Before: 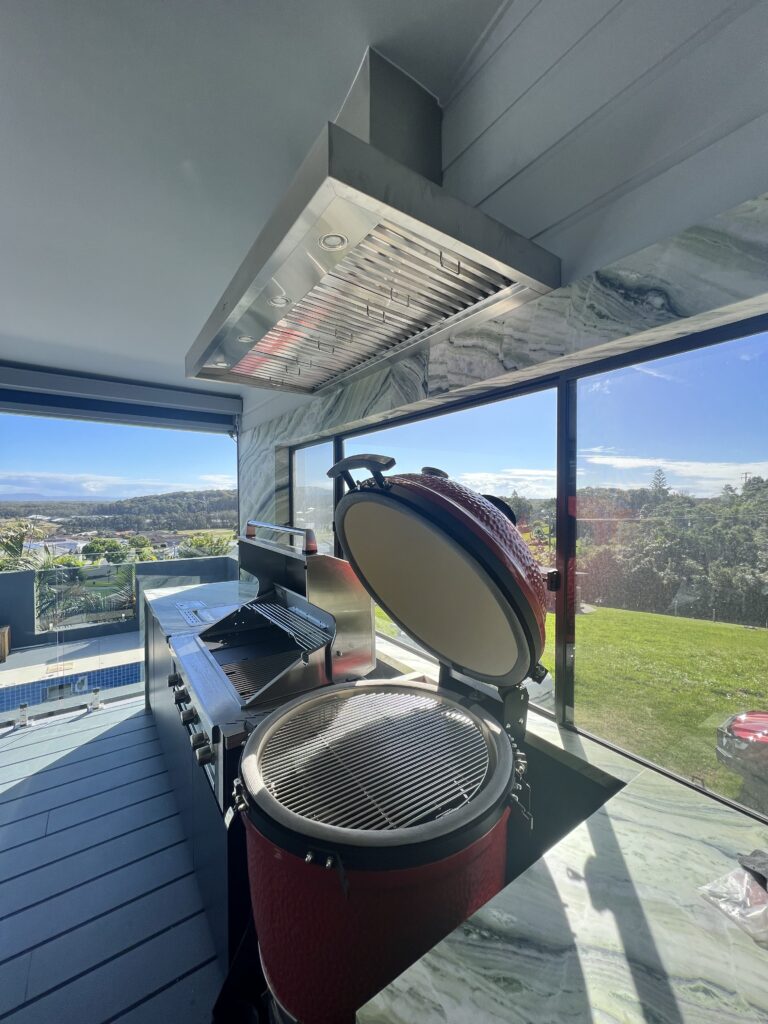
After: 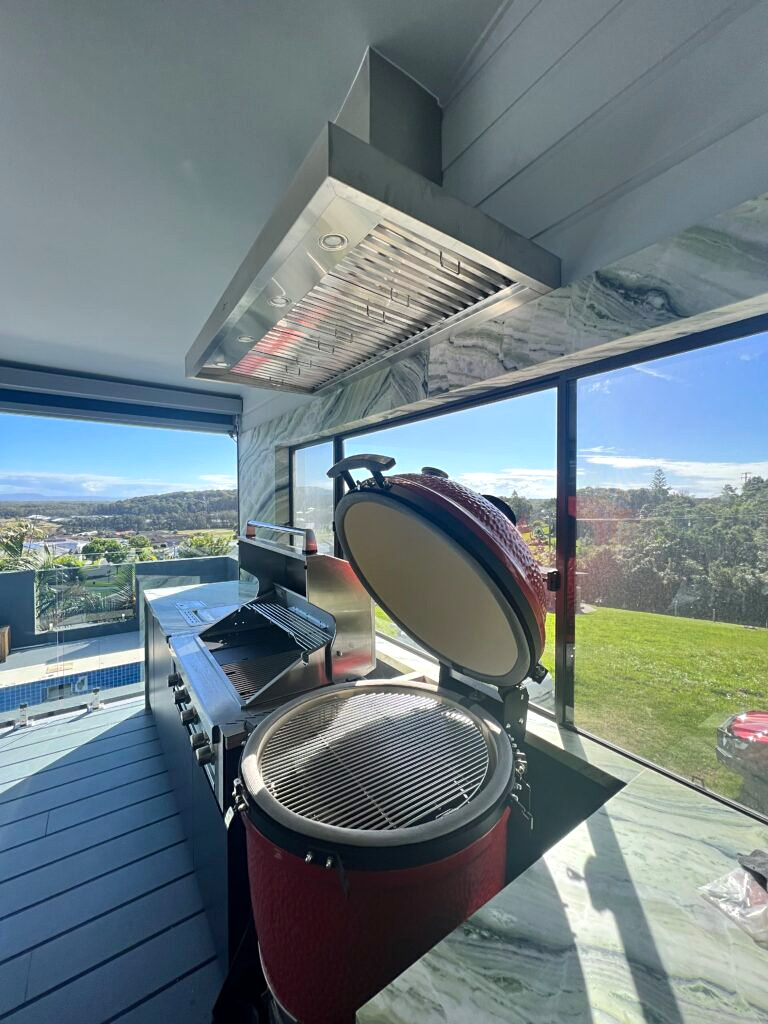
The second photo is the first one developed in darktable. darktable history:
levels: levels [0, 0.48, 0.961]
sharpen: amount 0.2
